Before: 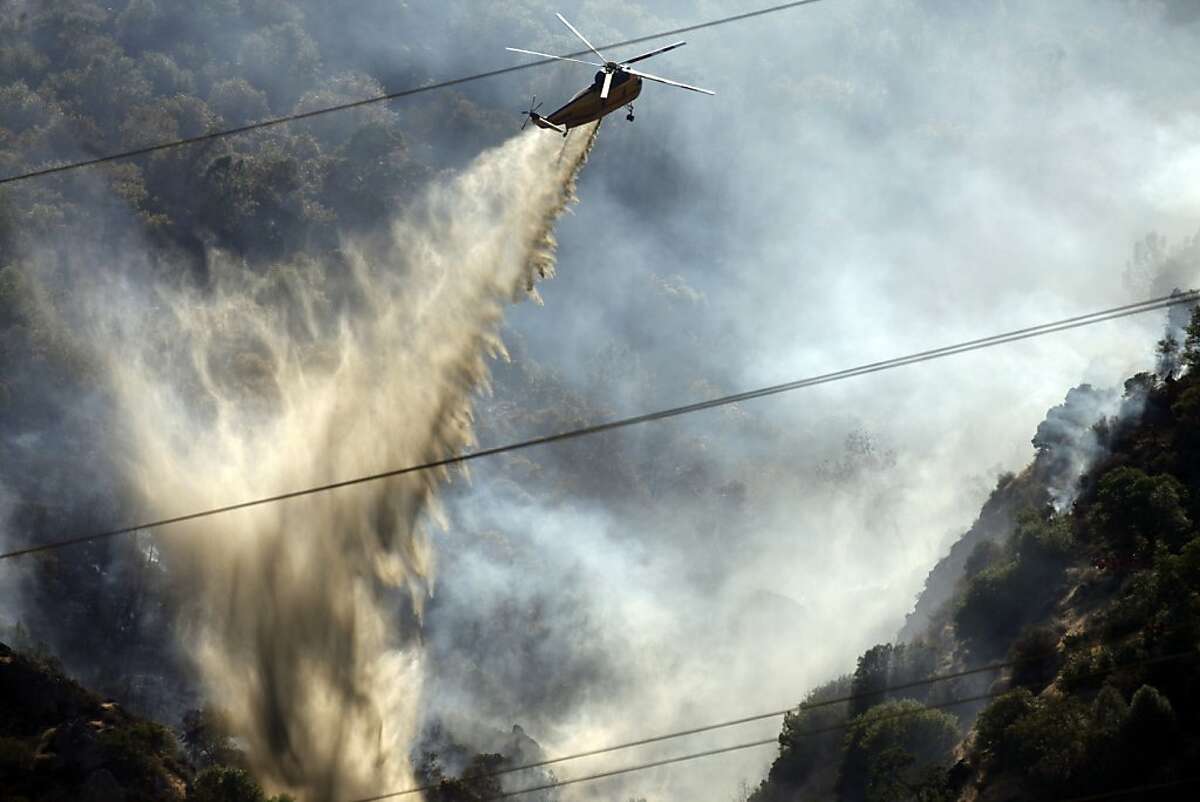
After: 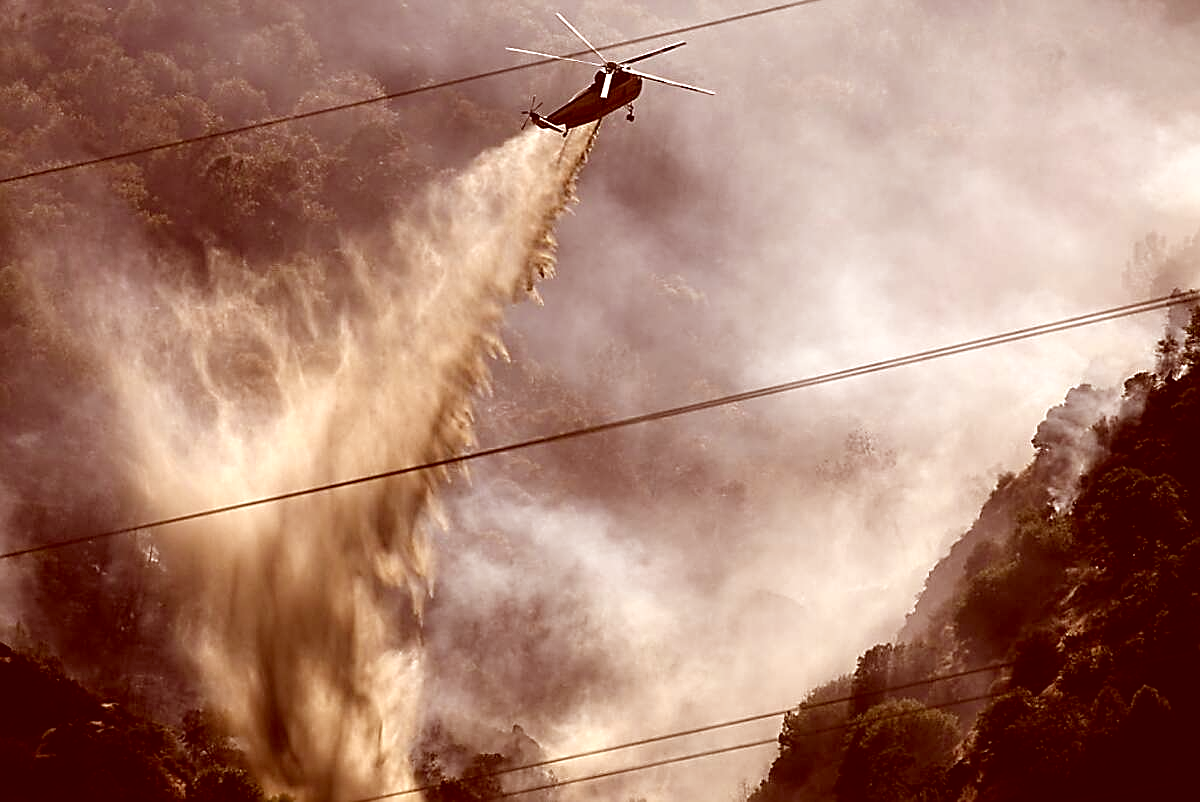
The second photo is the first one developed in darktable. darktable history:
color correction: highlights a* 9.01, highlights b* 8.8, shadows a* 39.72, shadows b* 39.99, saturation 0.789
sharpen: amount 0.734
